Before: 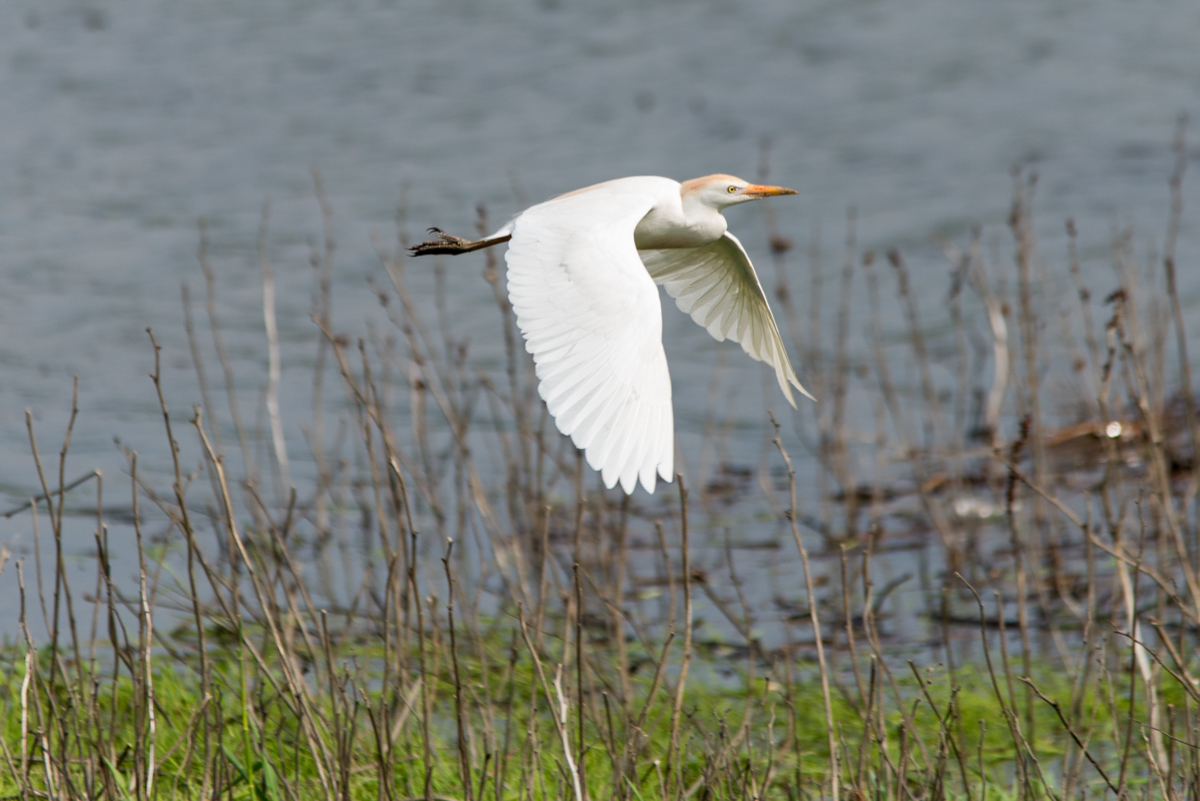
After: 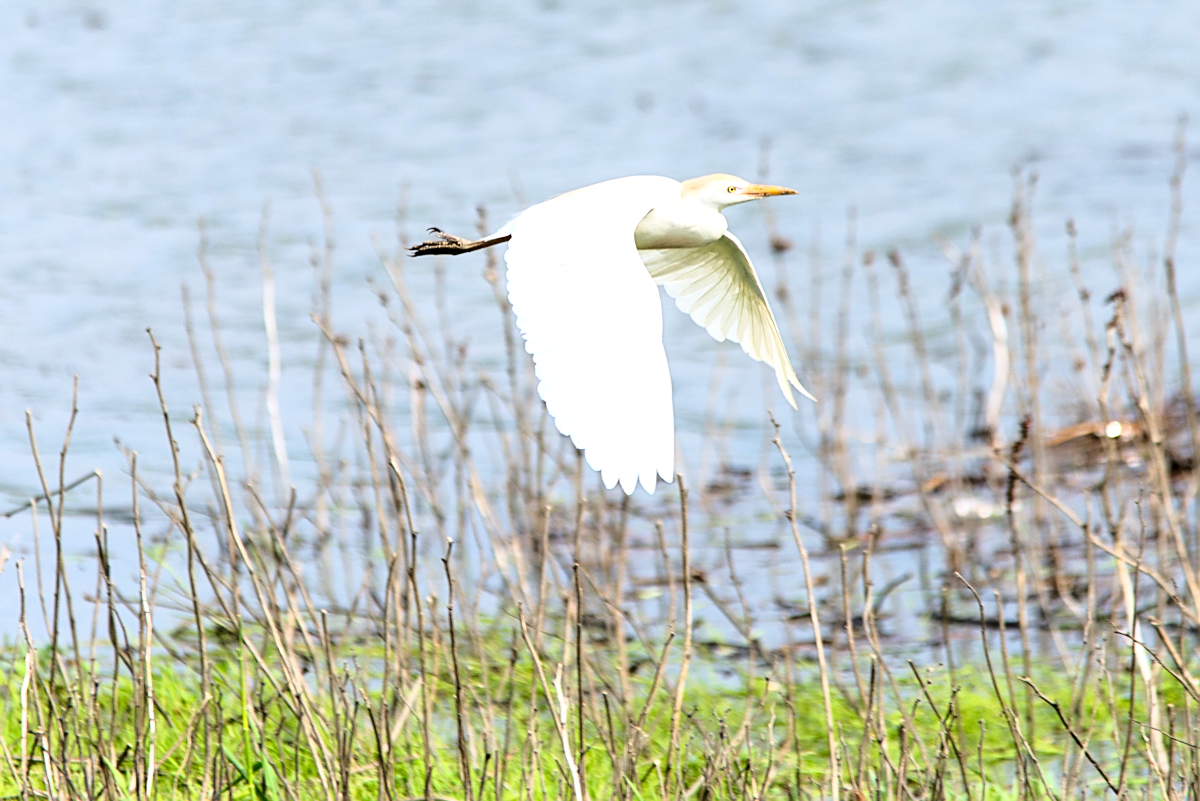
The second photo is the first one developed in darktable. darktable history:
sharpen: on, module defaults
exposure: exposure 0.781 EV, compensate highlight preservation false
white balance: red 0.98, blue 1.034
base curve: curves: ch0 [(0, 0) (0.028, 0.03) (0.121, 0.232) (0.46, 0.748) (0.859, 0.968) (1, 1)]
